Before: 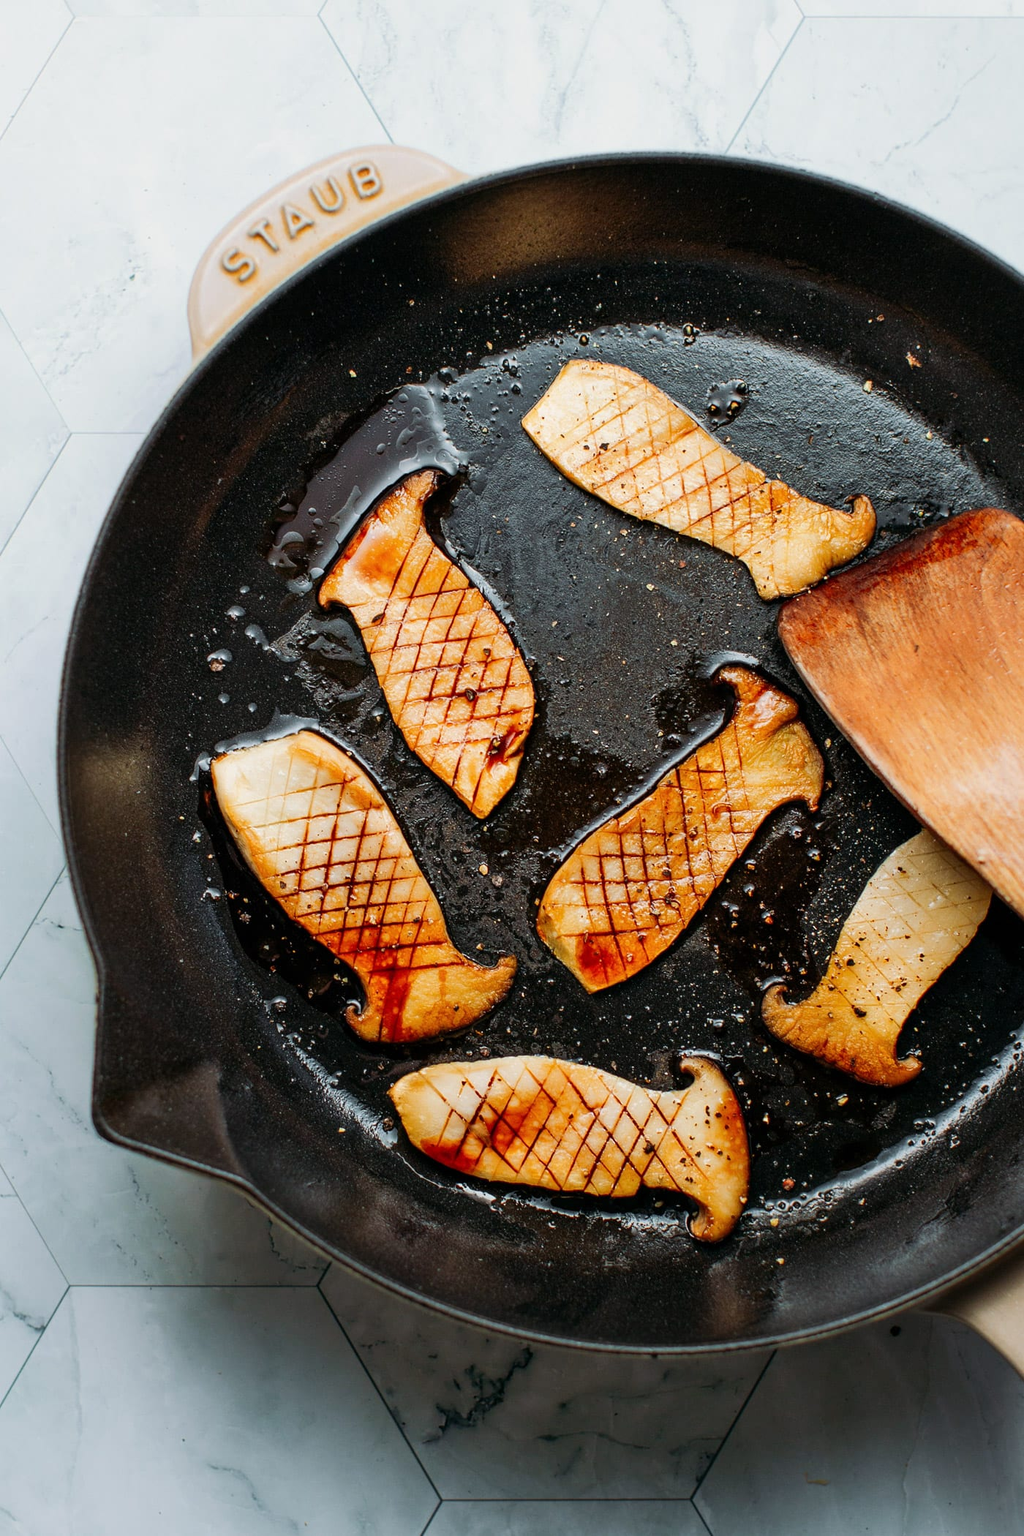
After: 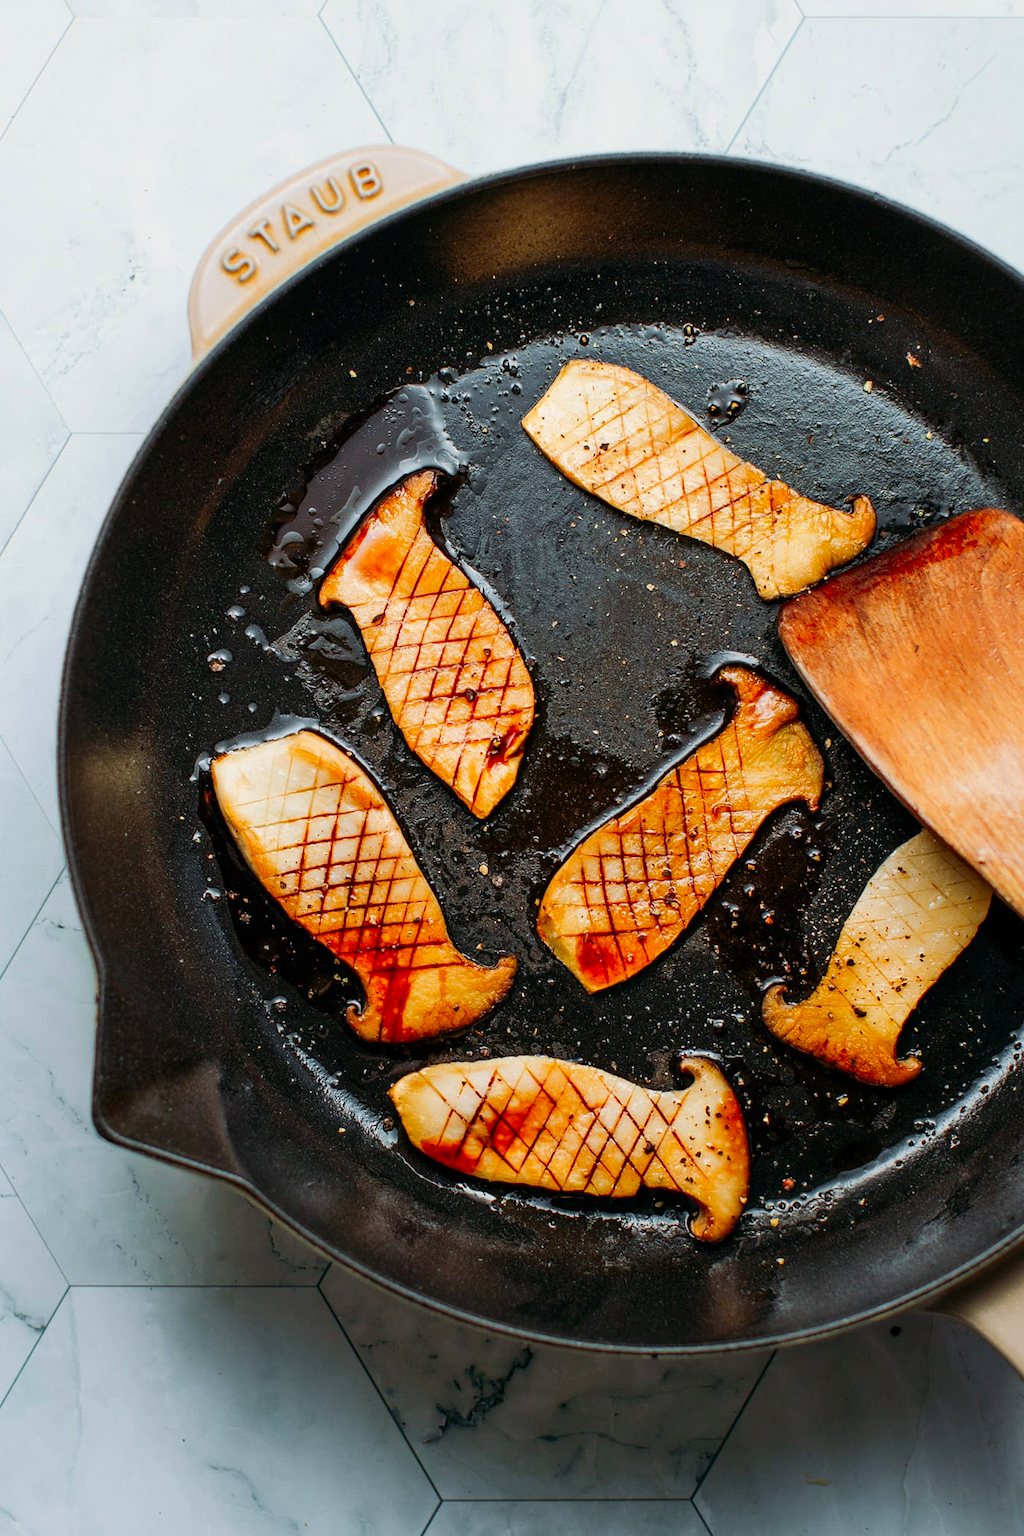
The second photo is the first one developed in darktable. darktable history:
contrast brightness saturation: saturation 0.183
